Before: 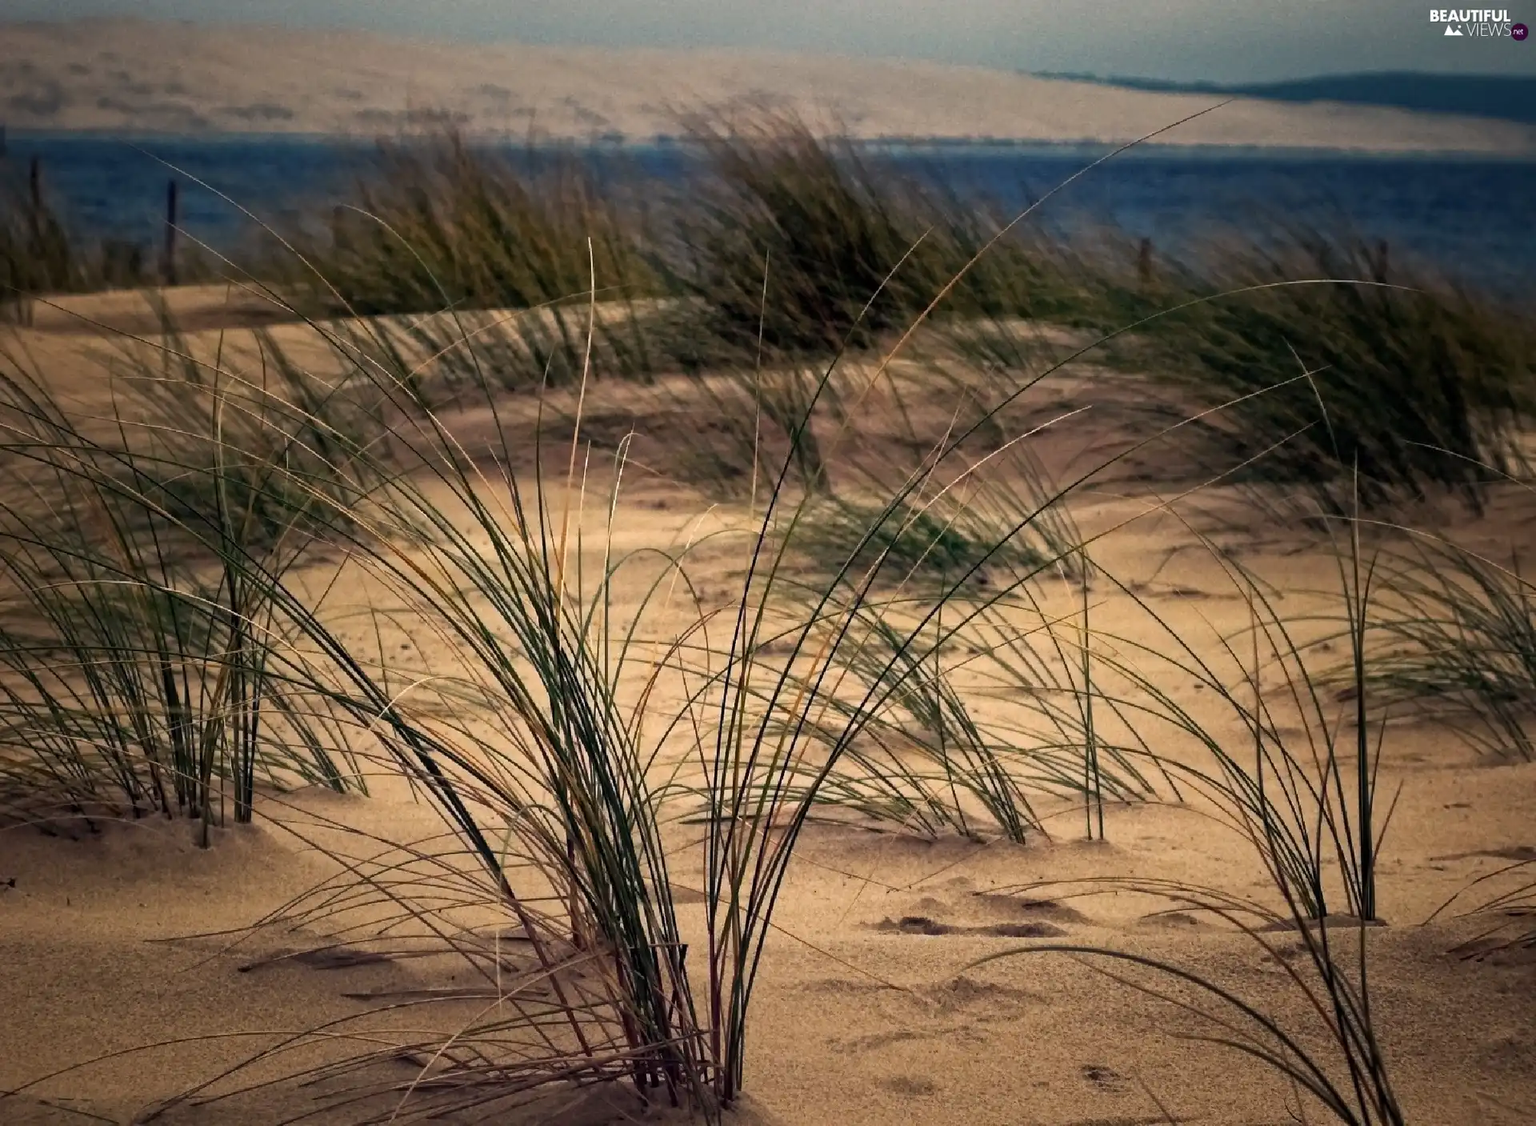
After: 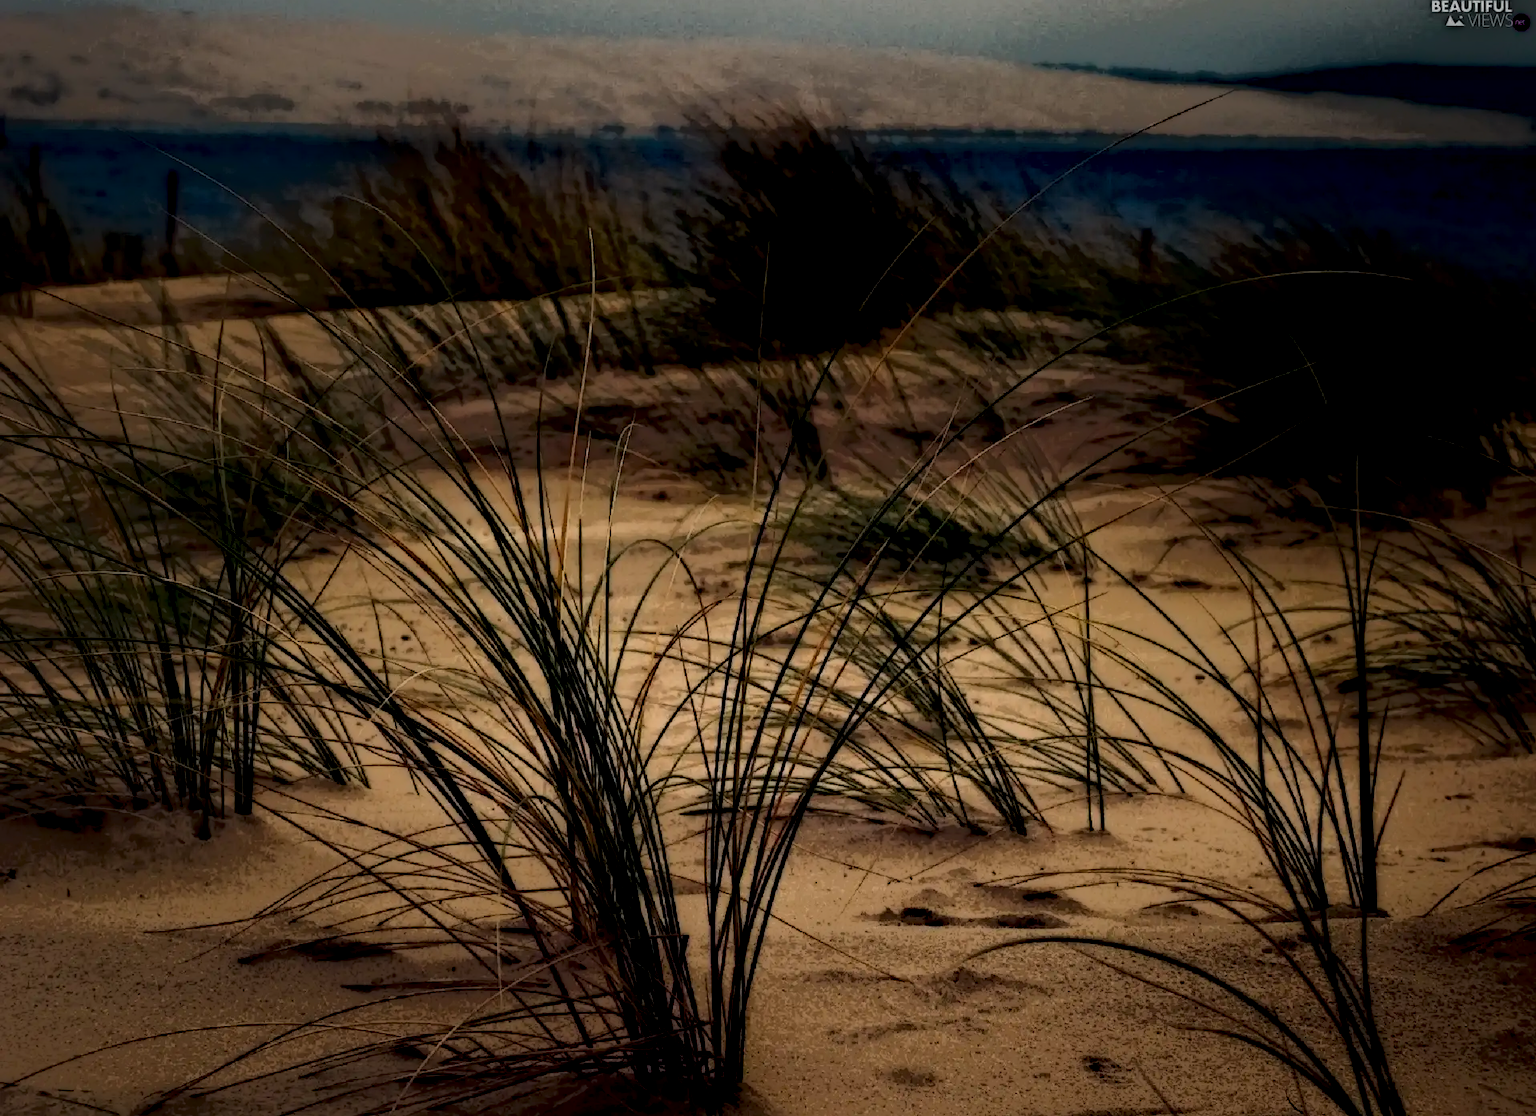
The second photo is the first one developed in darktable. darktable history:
crop: top 0.916%, right 0.065%
color correction: highlights b* 0.008
local contrast: highlights 1%, shadows 214%, detail 164%, midtone range 0.001
